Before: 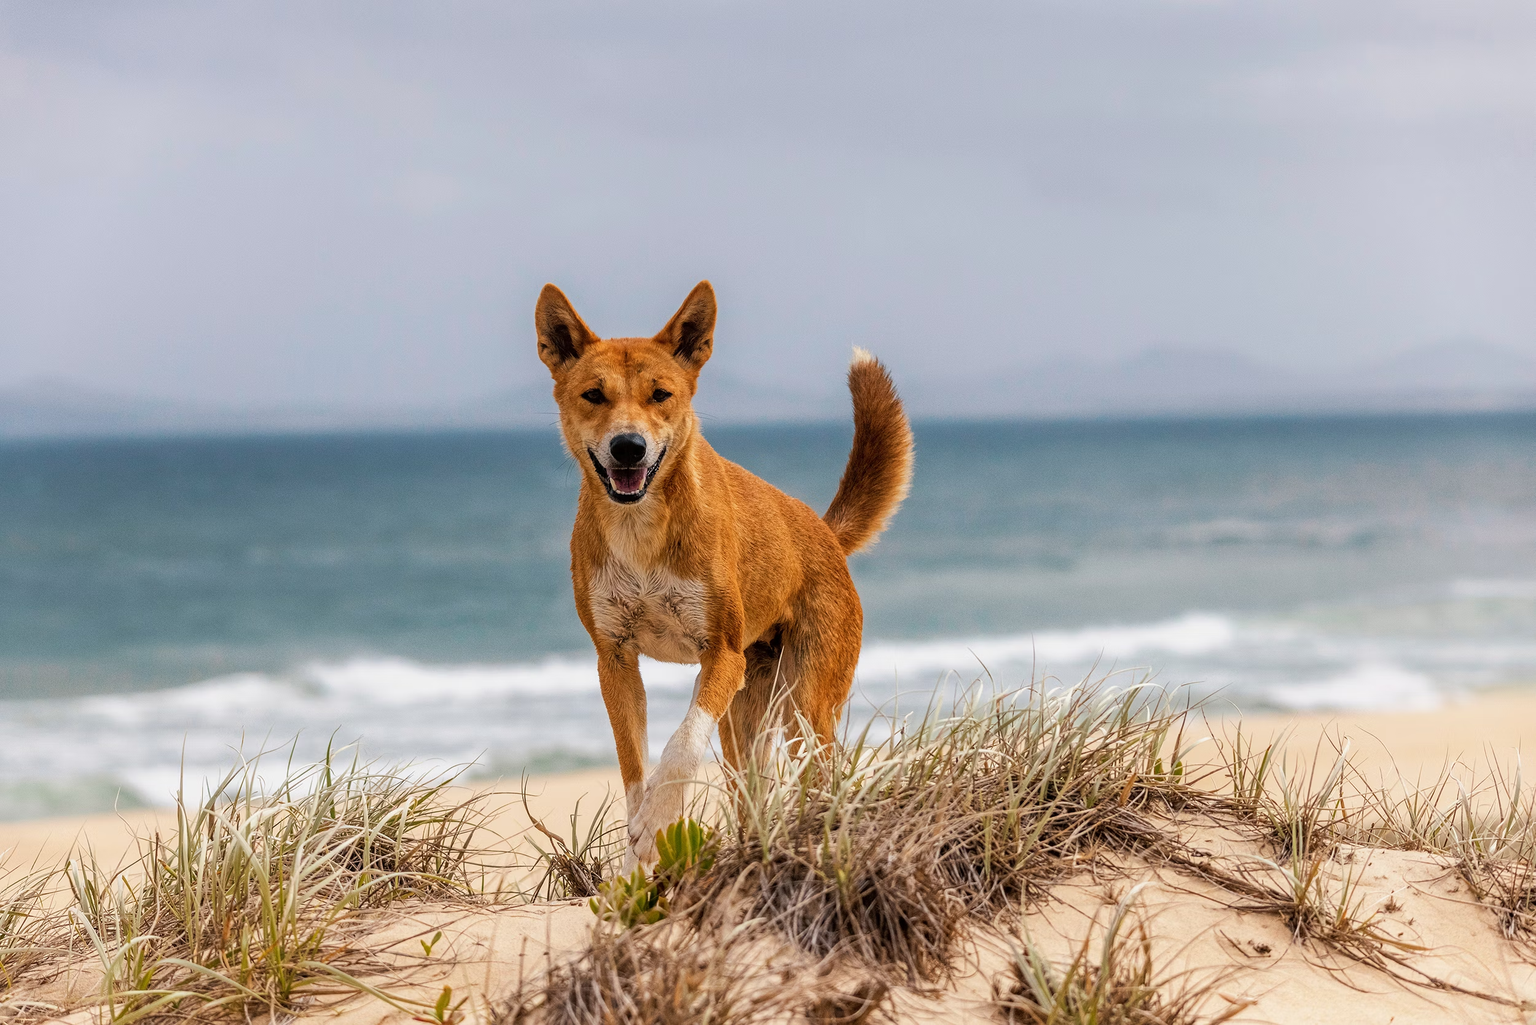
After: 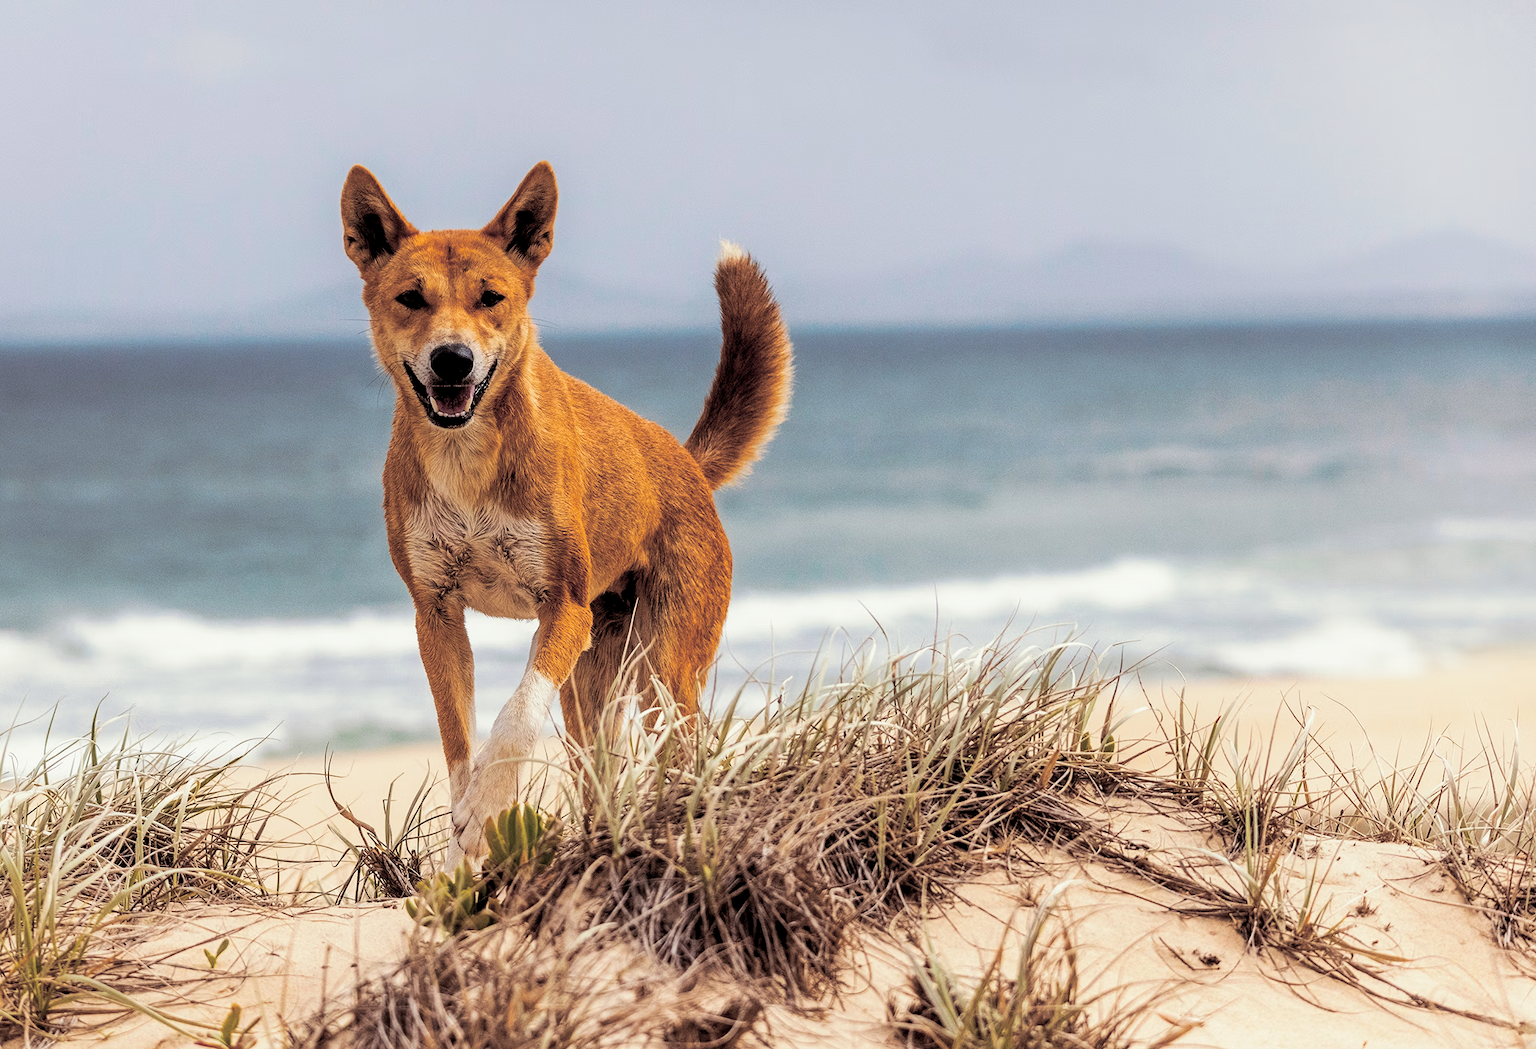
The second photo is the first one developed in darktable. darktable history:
crop: left 16.315%, top 14.246%
split-toning: shadows › saturation 0.2
exposure: black level correction 0.01, exposure 0.014 EV, compensate highlight preservation false
tone curve: curves: ch0 [(0, 0) (0.004, 0.002) (0.02, 0.013) (0.218, 0.218) (0.664, 0.718) (0.832, 0.873) (1, 1)], preserve colors none
